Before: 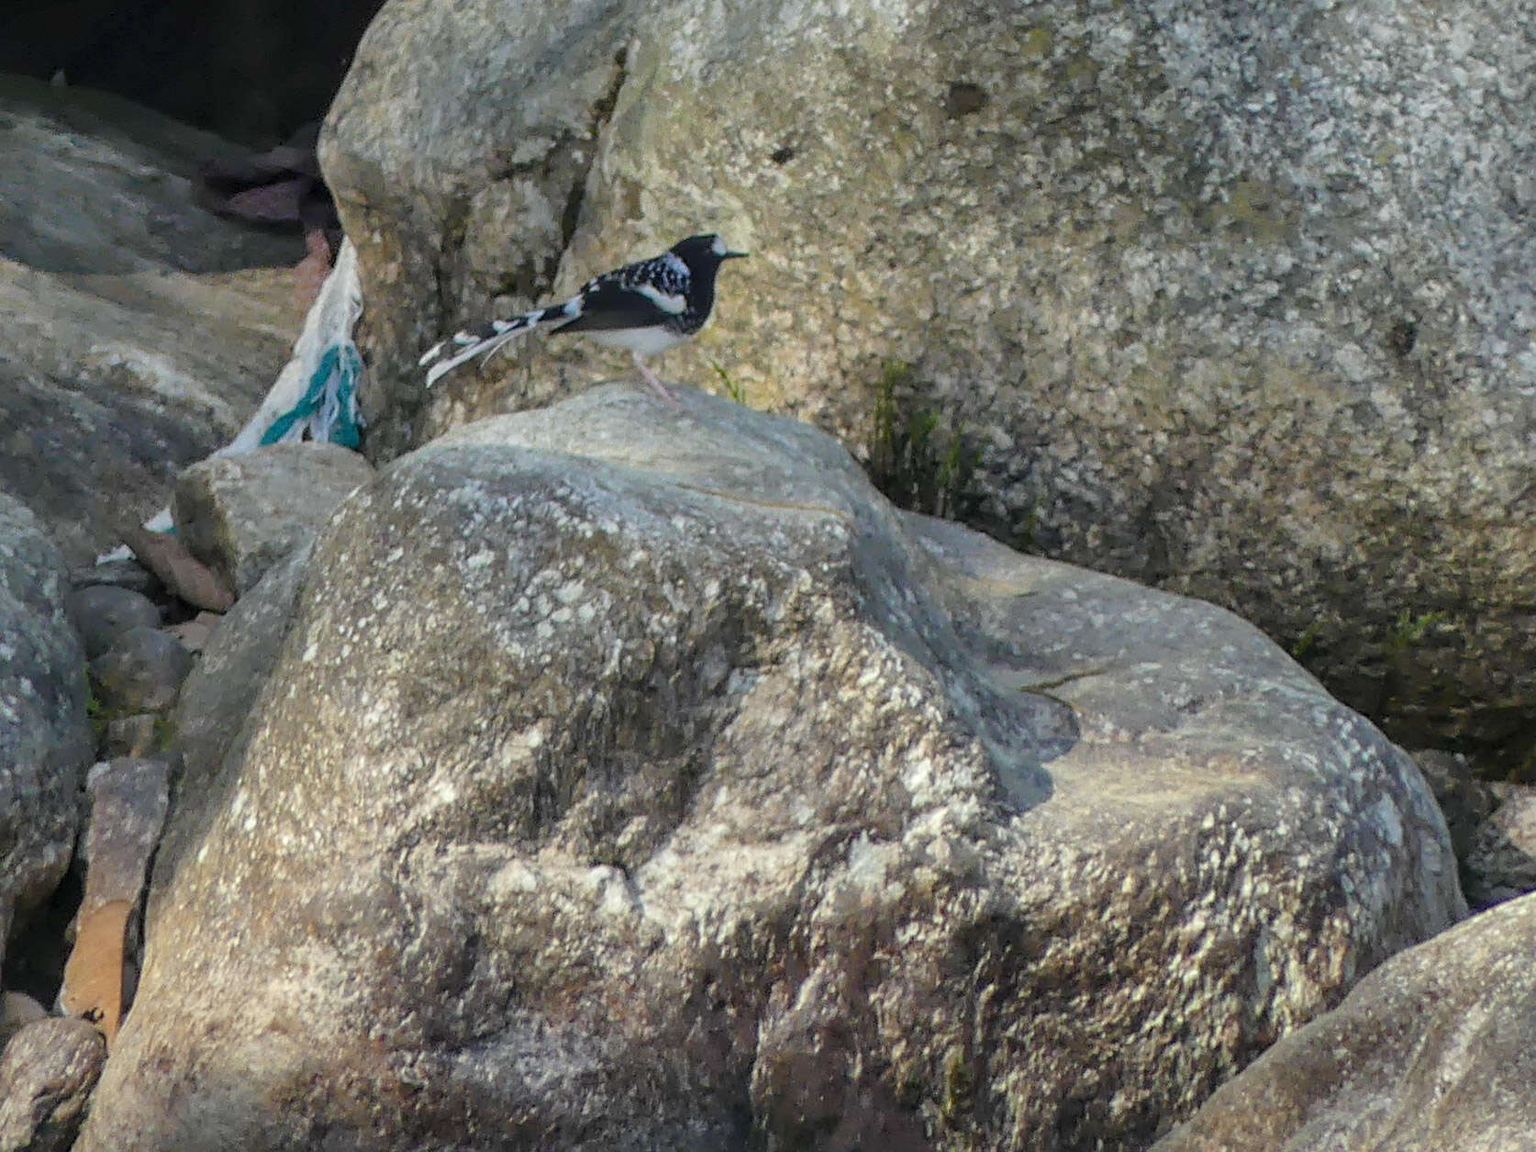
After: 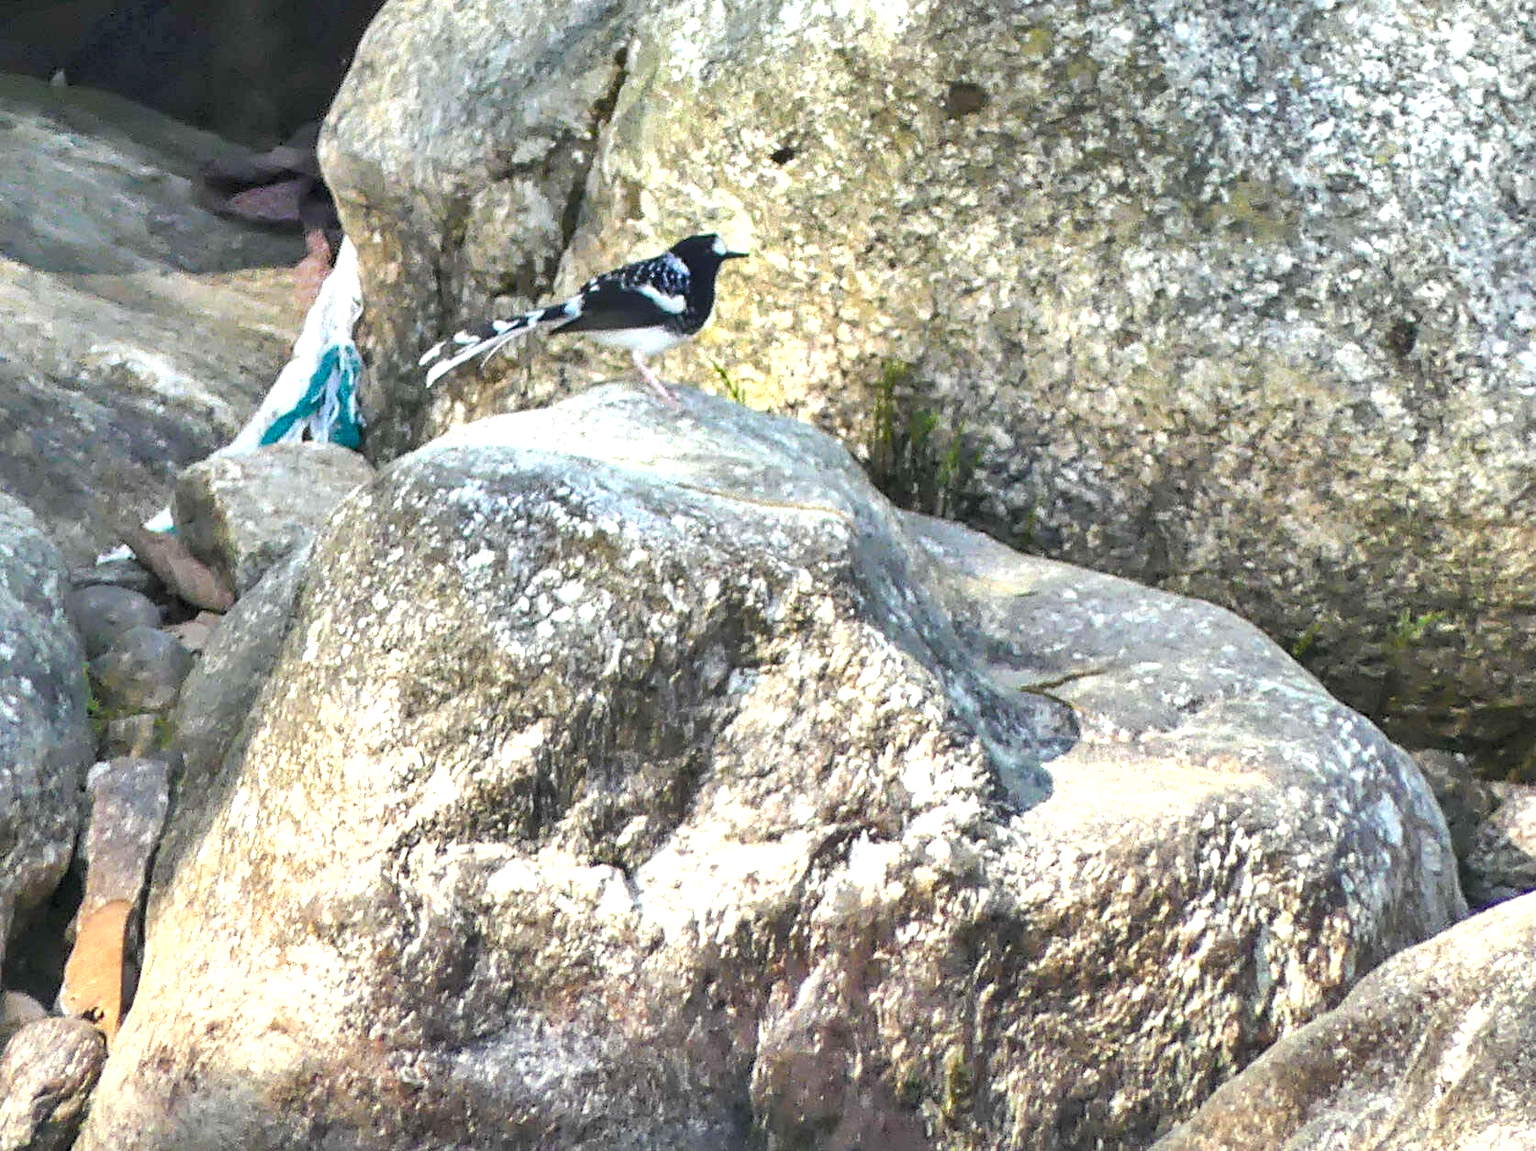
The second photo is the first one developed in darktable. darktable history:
exposure: black level correction 0, exposure 1.096 EV, compensate exposure bias true, compensate highlight preservation false
shadows and highlights: soften with gaussian
